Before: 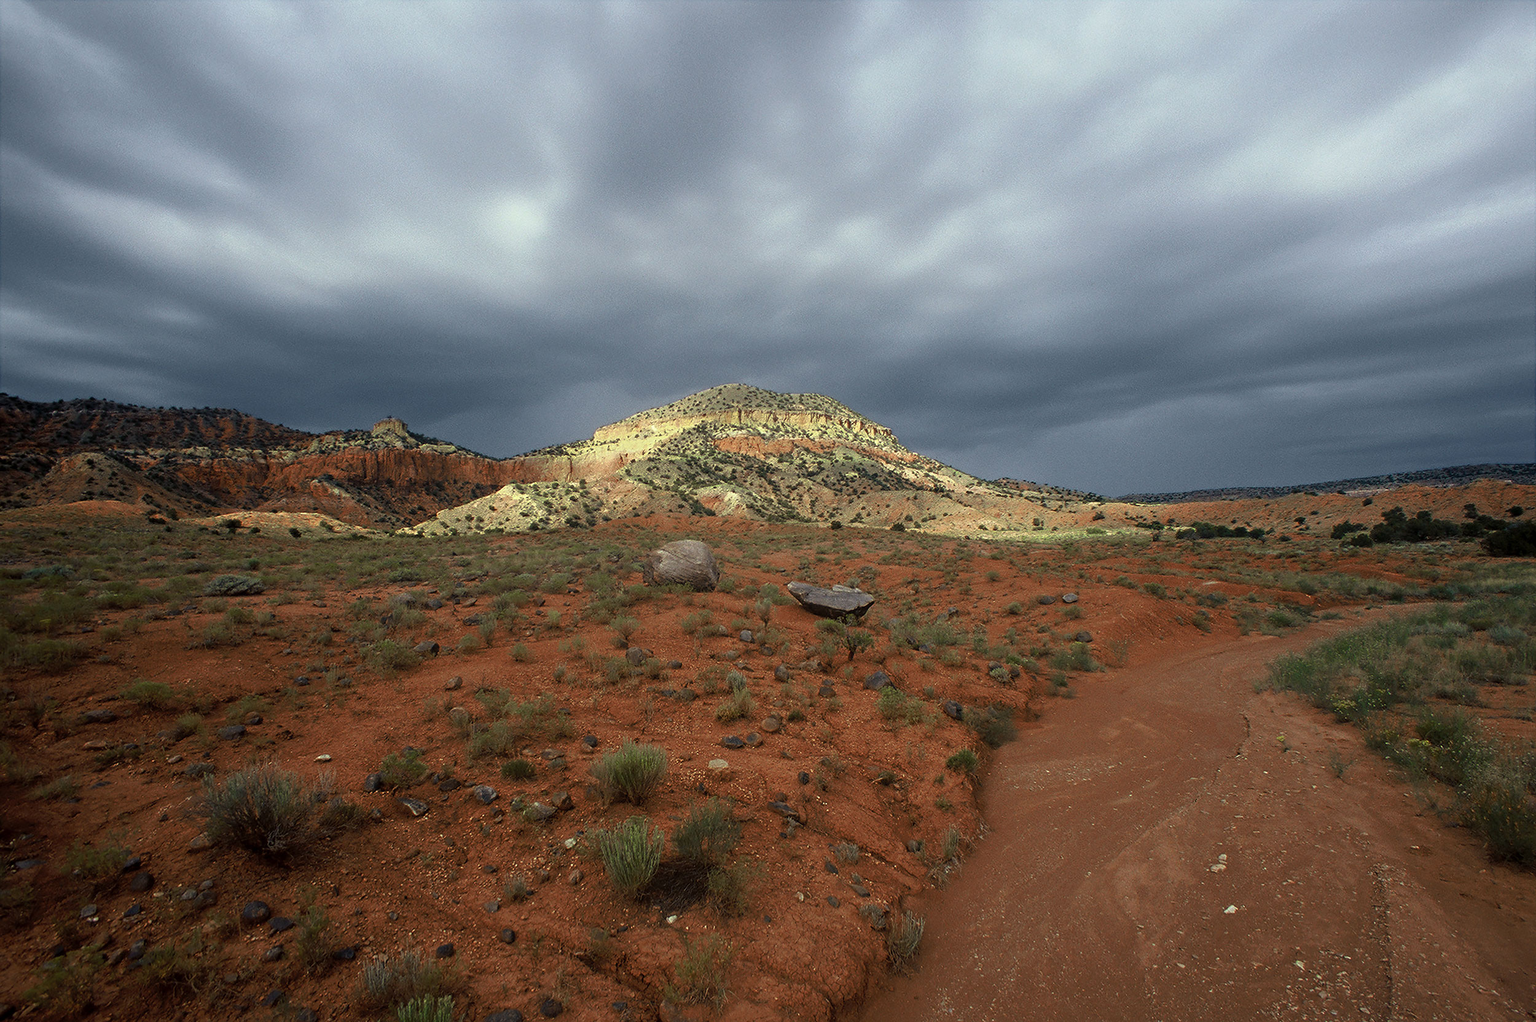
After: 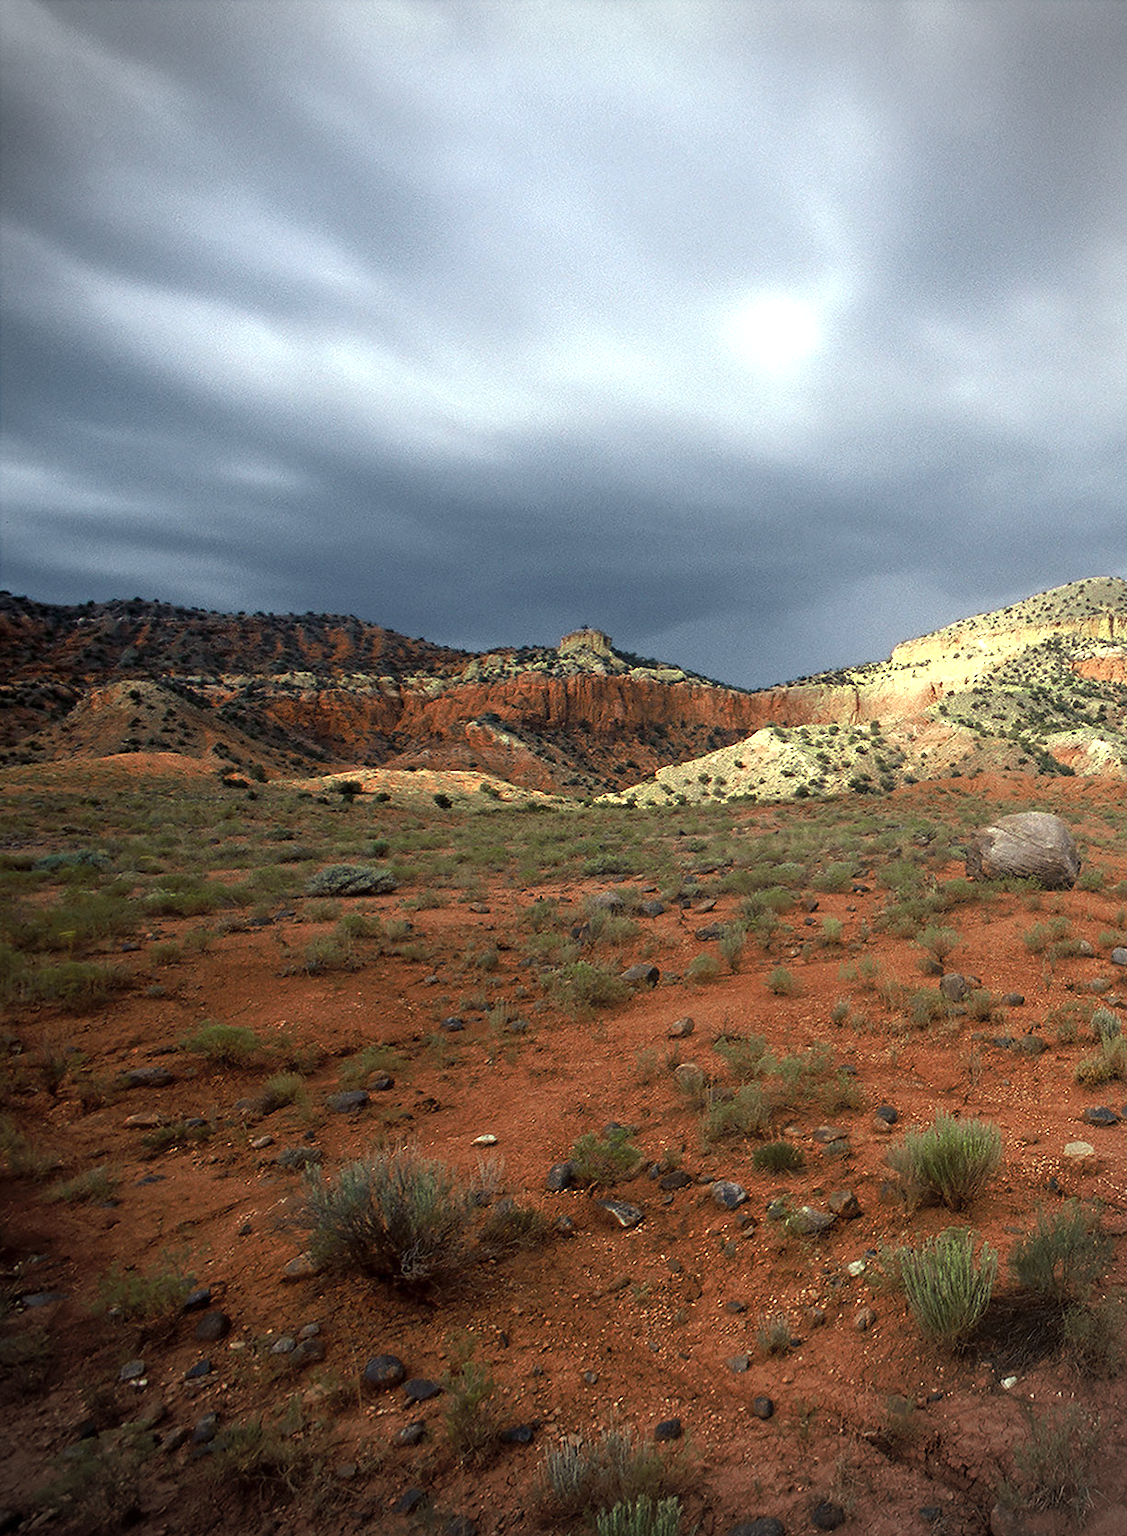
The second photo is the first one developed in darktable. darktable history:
vignetting: fall-off start 73.95%, dithering 16-bit output
crop and rotate: left 0.046%, top 0%, right 51.088%
exposure: exposure 0.78 EV, compensate exposure bias true, compensate highlight preservation false
